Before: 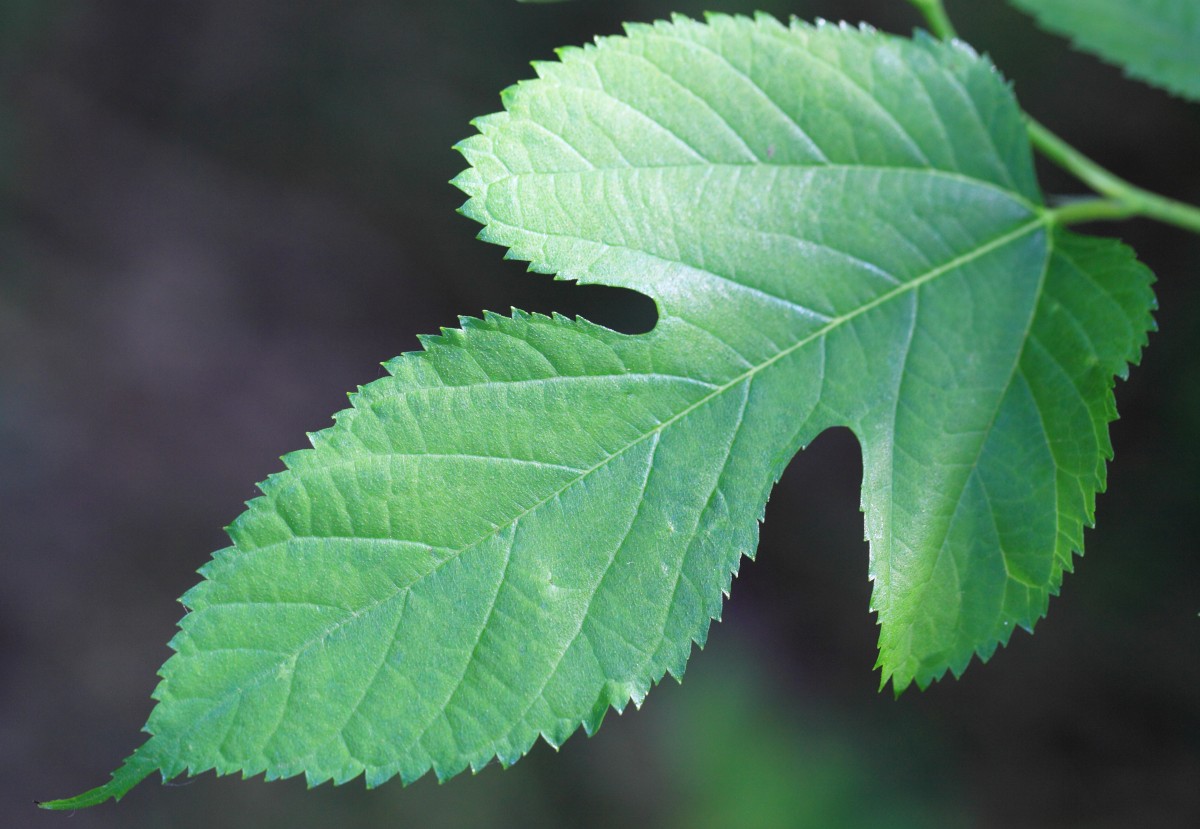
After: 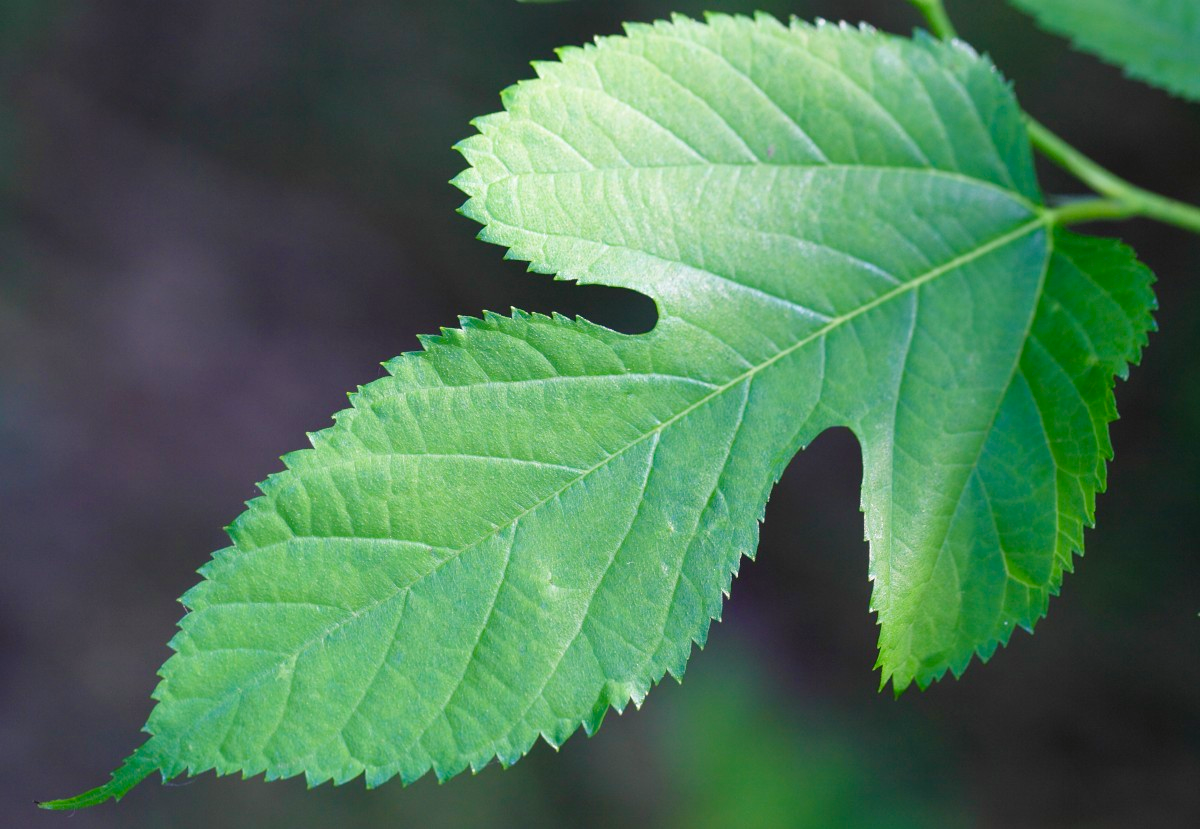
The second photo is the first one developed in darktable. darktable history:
color balance rgb: power › hue 308.12°, highlights gain › chroma 2.085%, highlights gain › hue 74.37°, perceptual saturation grading › global saturation 20%, perceptual saturation grading › highlights -24.872%, perceptual saturation grading › shadows 24.783%, perceptual brilliance grading › global brilliance 2.844%, perceptual brilliance grading › highlights -2.896%, perceptual brilliance grading › shadows 3.629%
velvia: strength 9.62%
